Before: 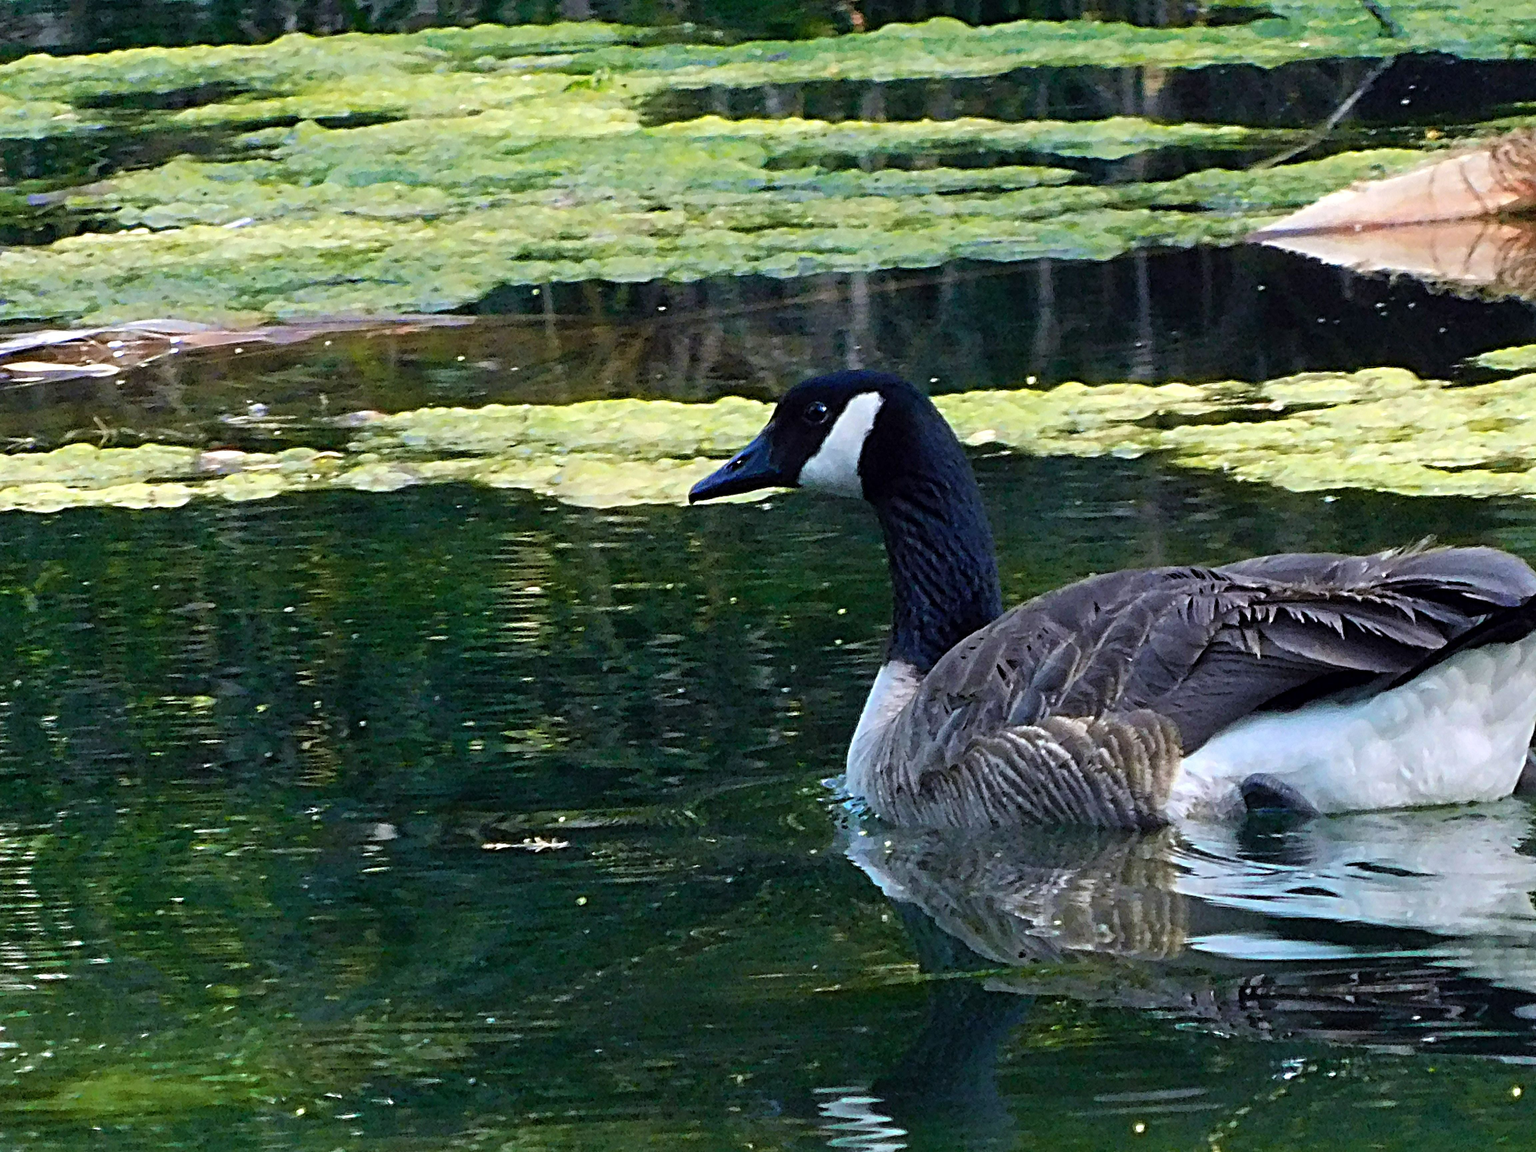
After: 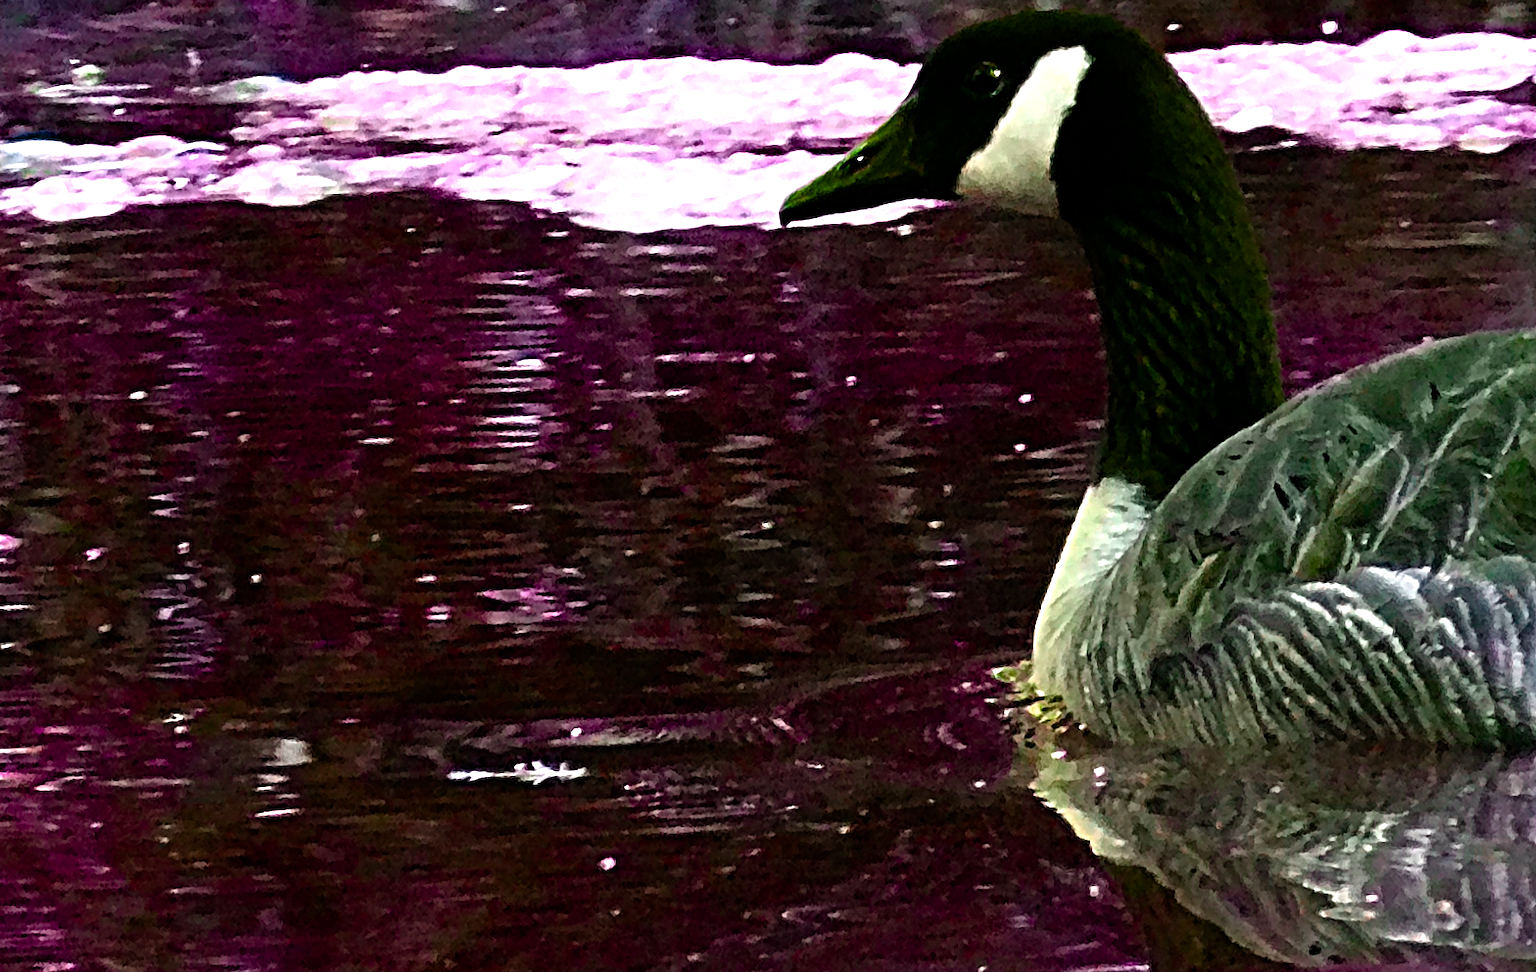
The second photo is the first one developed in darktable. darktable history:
color balance rgb: linear chroma grading › global chroma 14.46%, perceptual saturation grading › global saturation 20%, perceptual saturation grading › highlights -24.763%, perceptual saturation grading › shadows 25.714%, hue shift -147.86°, contrast 34.934%, saturation formula JzAzBz (2021)
crop: left 13.249%, top 31.552%, right 24.462%, bottom 15.817%
